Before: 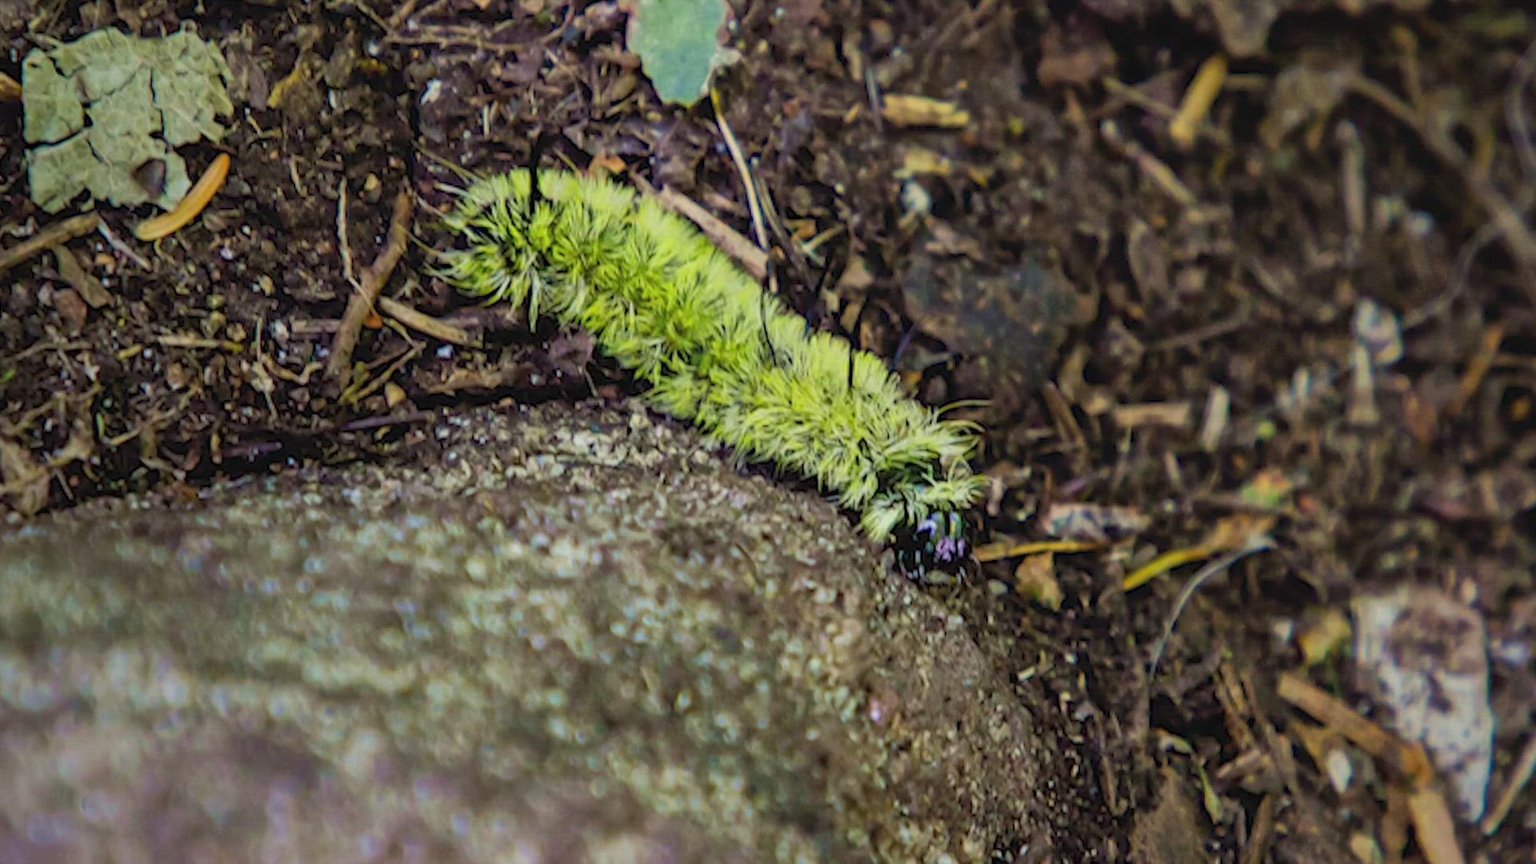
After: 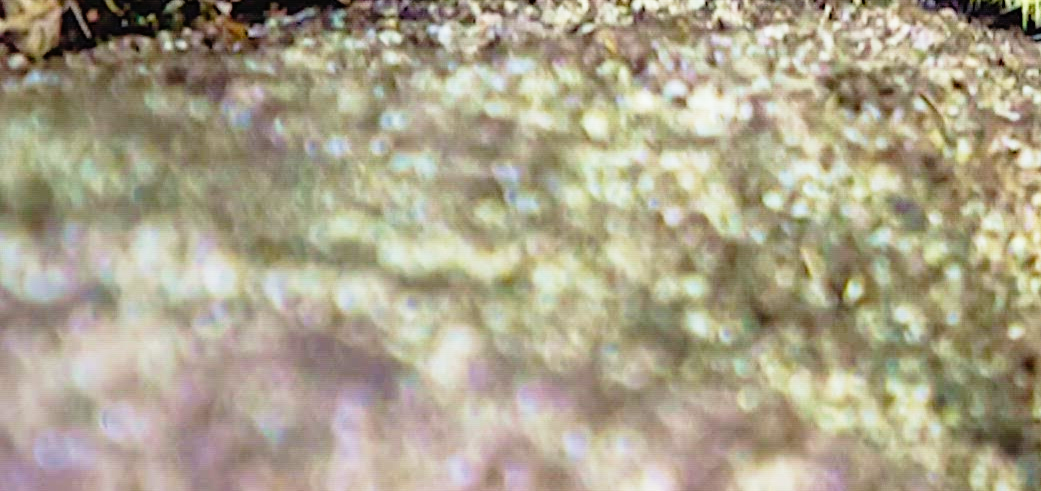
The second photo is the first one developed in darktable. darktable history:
crop and rotate: top 54.3%, right 45.733%, bottom 0.155%
base curve: curves: ch0 [(0, 0) (0.012, 0.01) (0.073, 0.168) (0.31, 0.711) (0.645, 0.957) (1, 1)], preserve colors none
